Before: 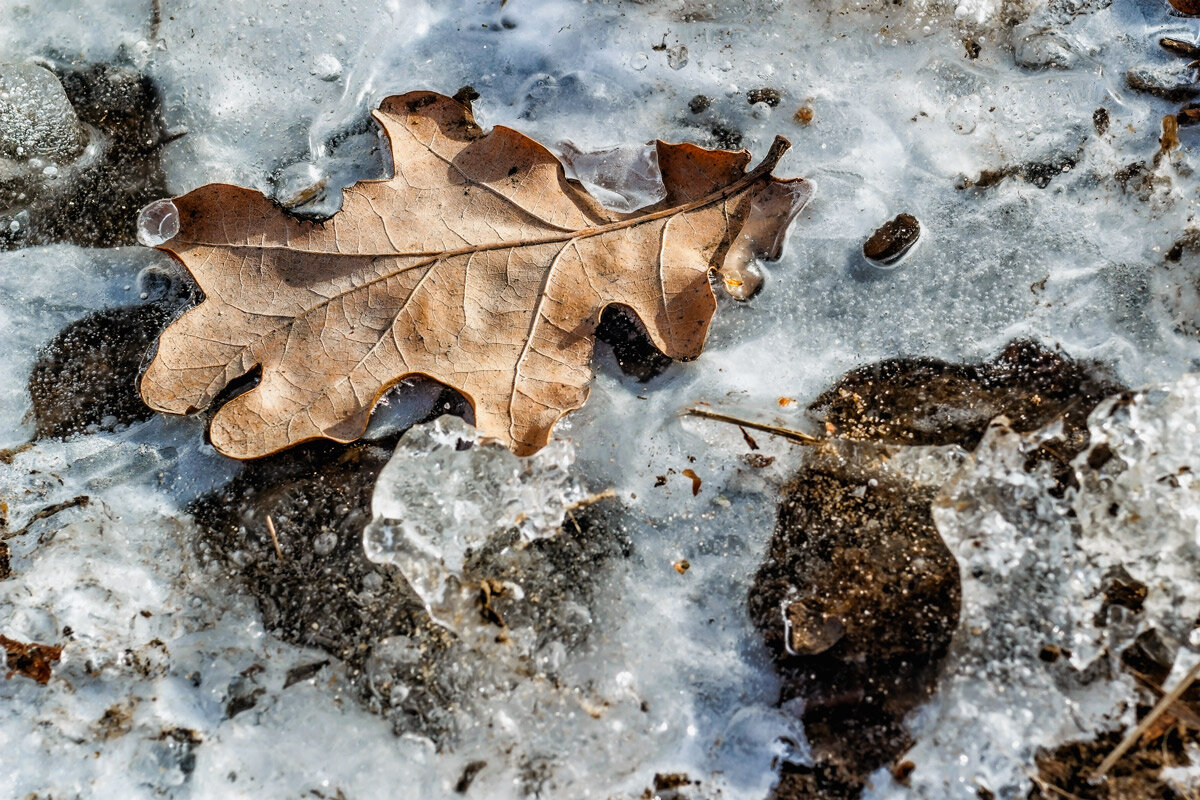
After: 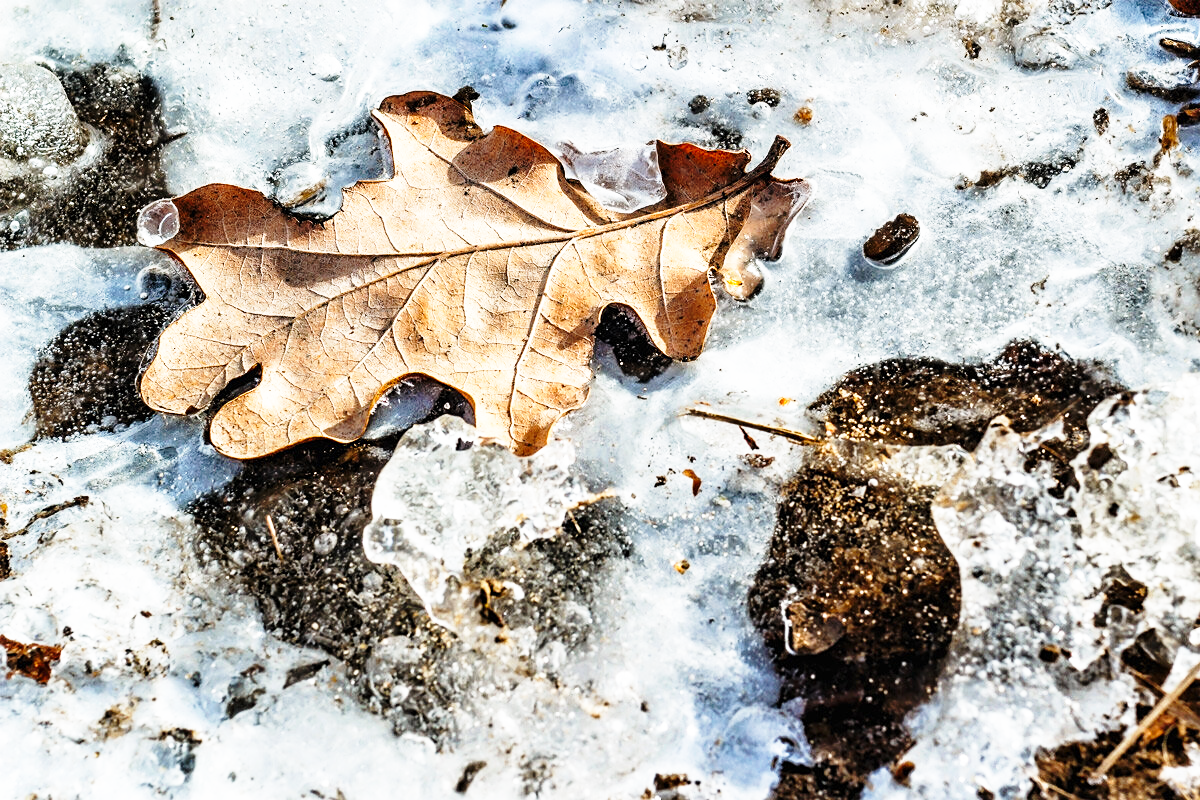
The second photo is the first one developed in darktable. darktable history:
base curve: curves: ch0 [(0, 0) (0.026, 0.03) (0.109, 0.232) (0.351, 0.748) (0.669, 0.968) (1, 1)], preserve colors none
sharpen: amount 0.2
